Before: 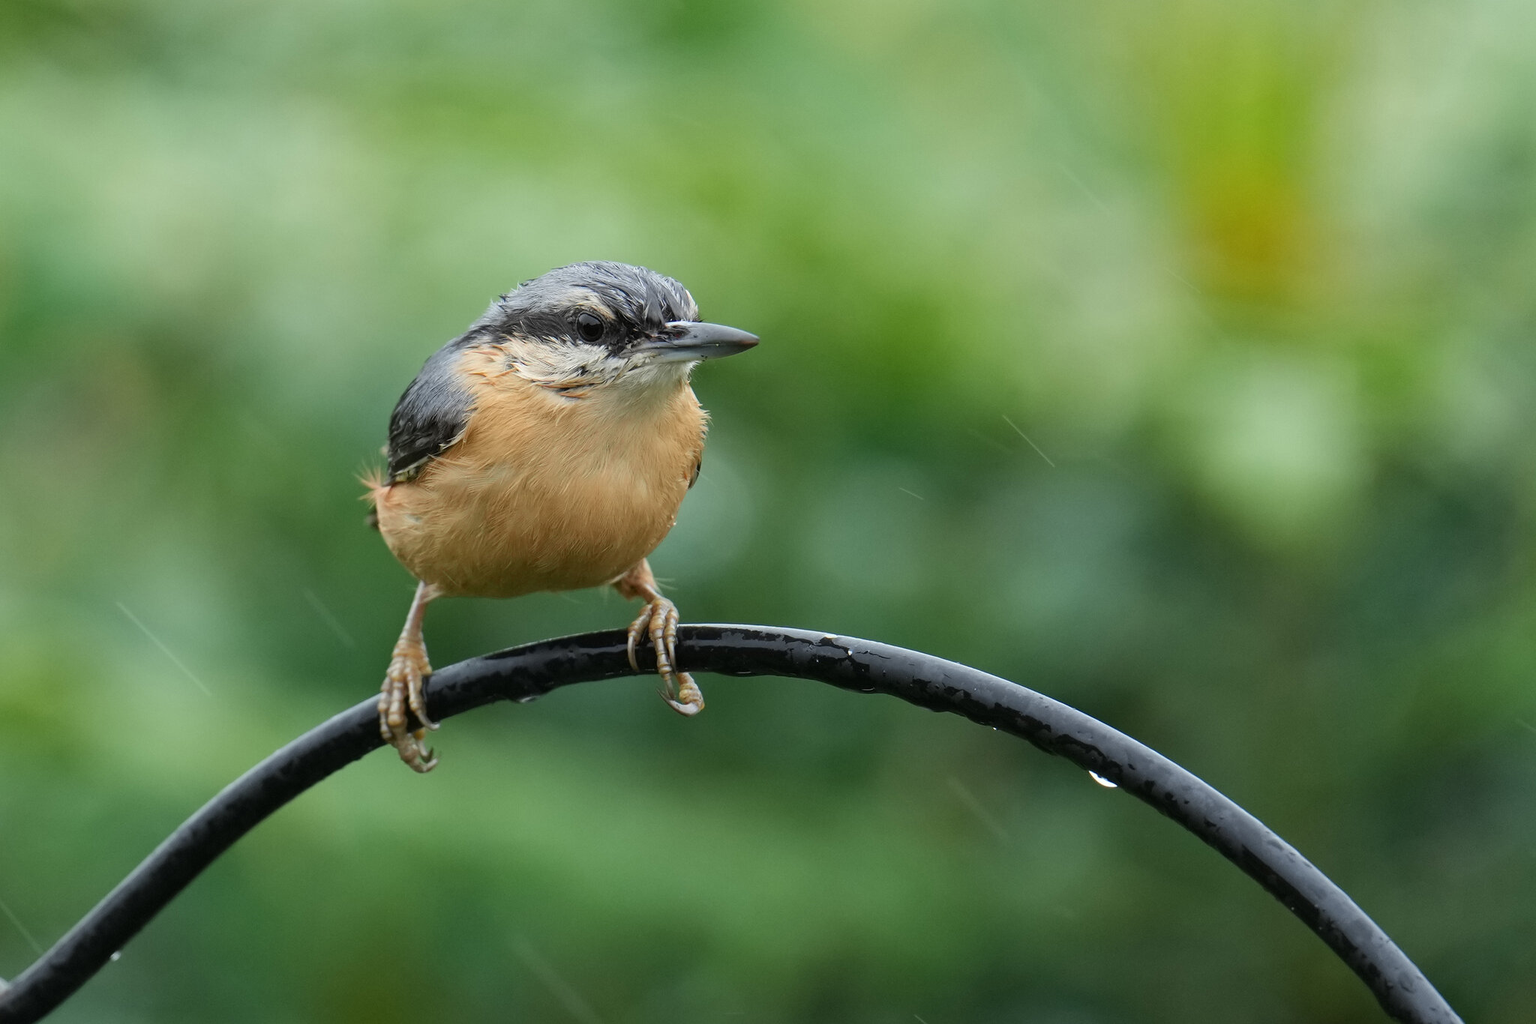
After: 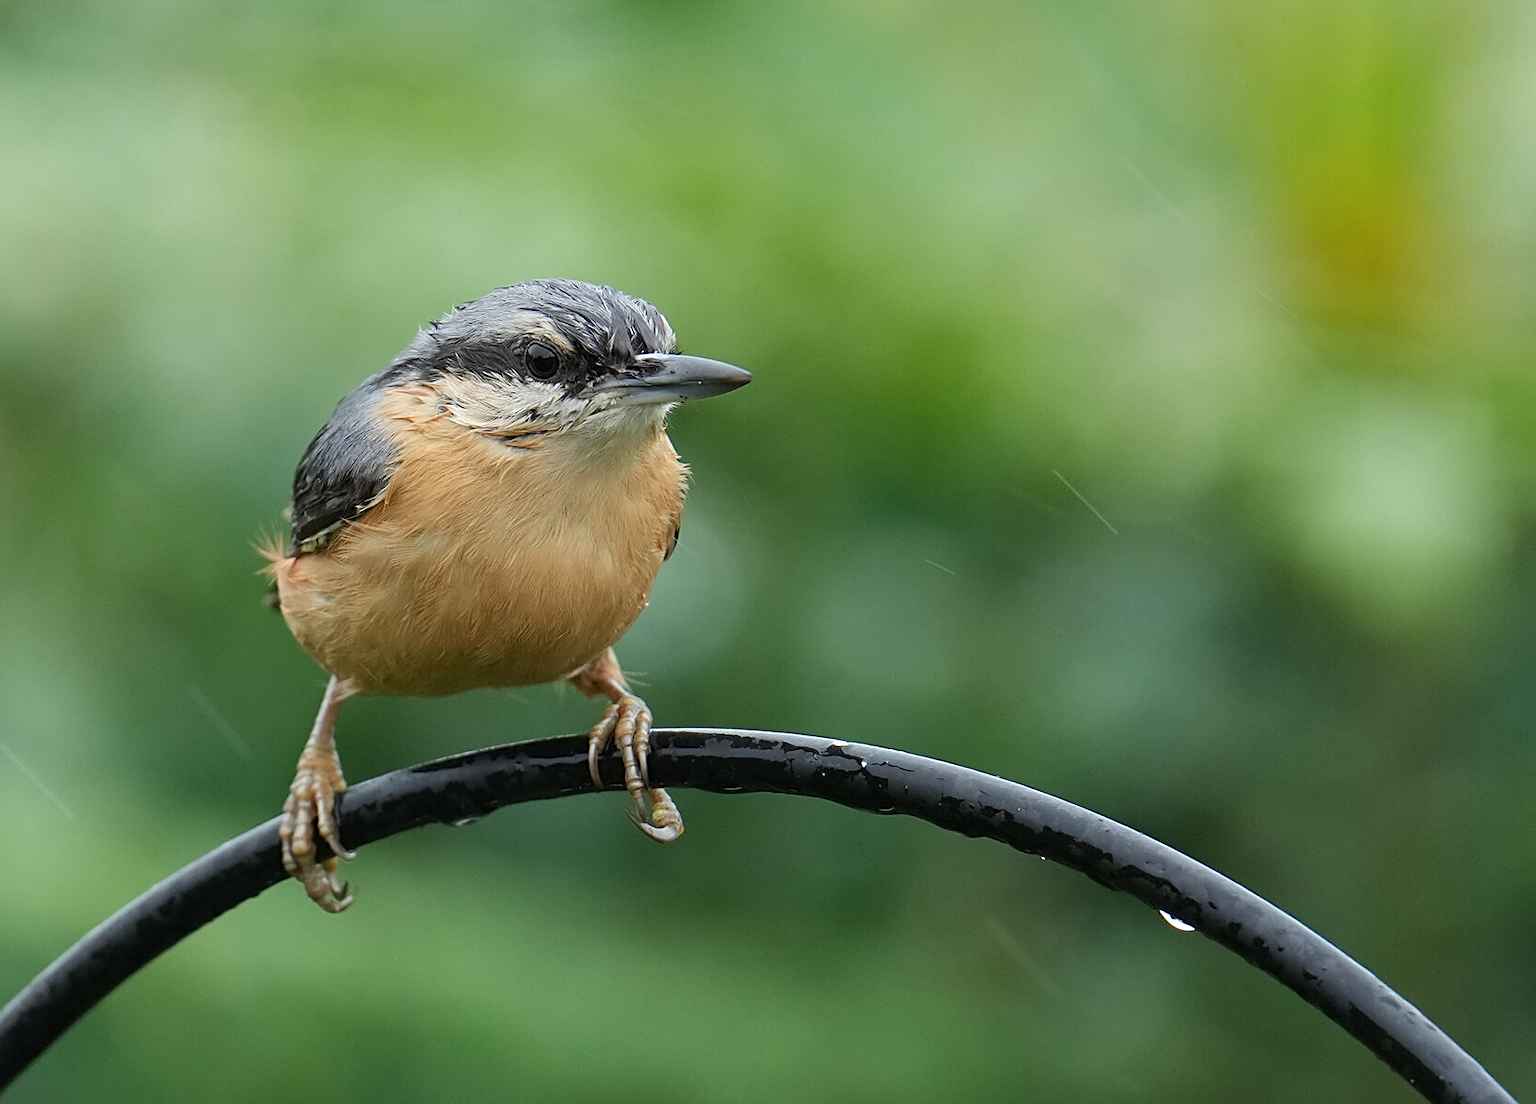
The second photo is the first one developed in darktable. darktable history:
sharpen: on, module defaults
crop: left 9.96%, top 3.529%, right 9.253%, bottom 9.401%
